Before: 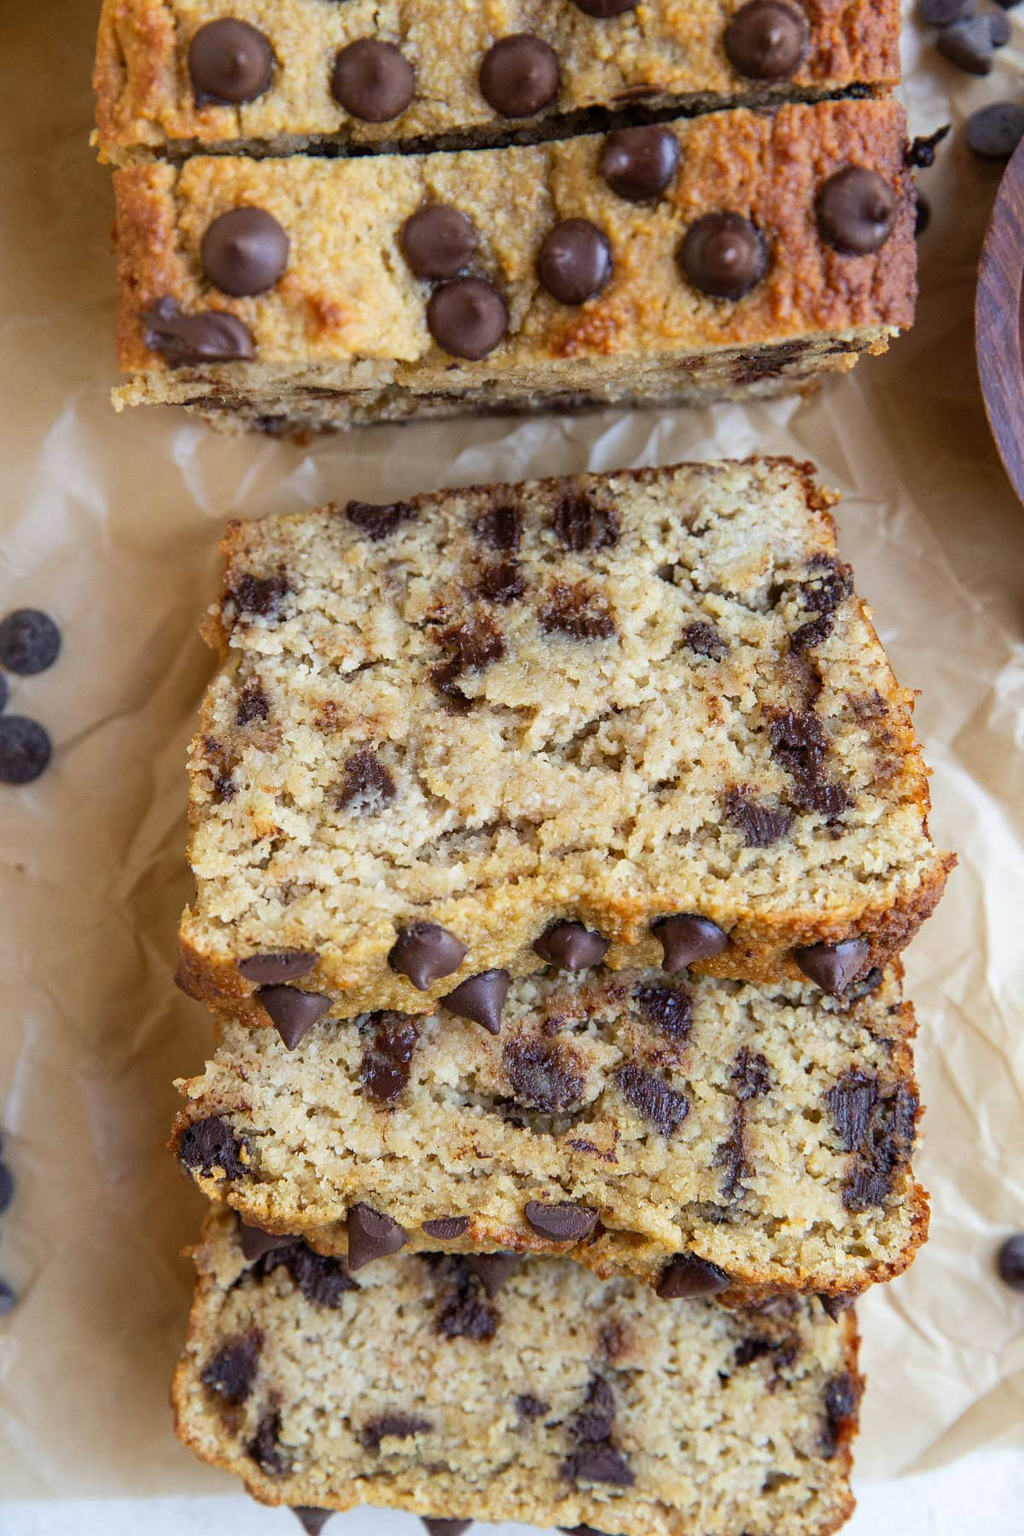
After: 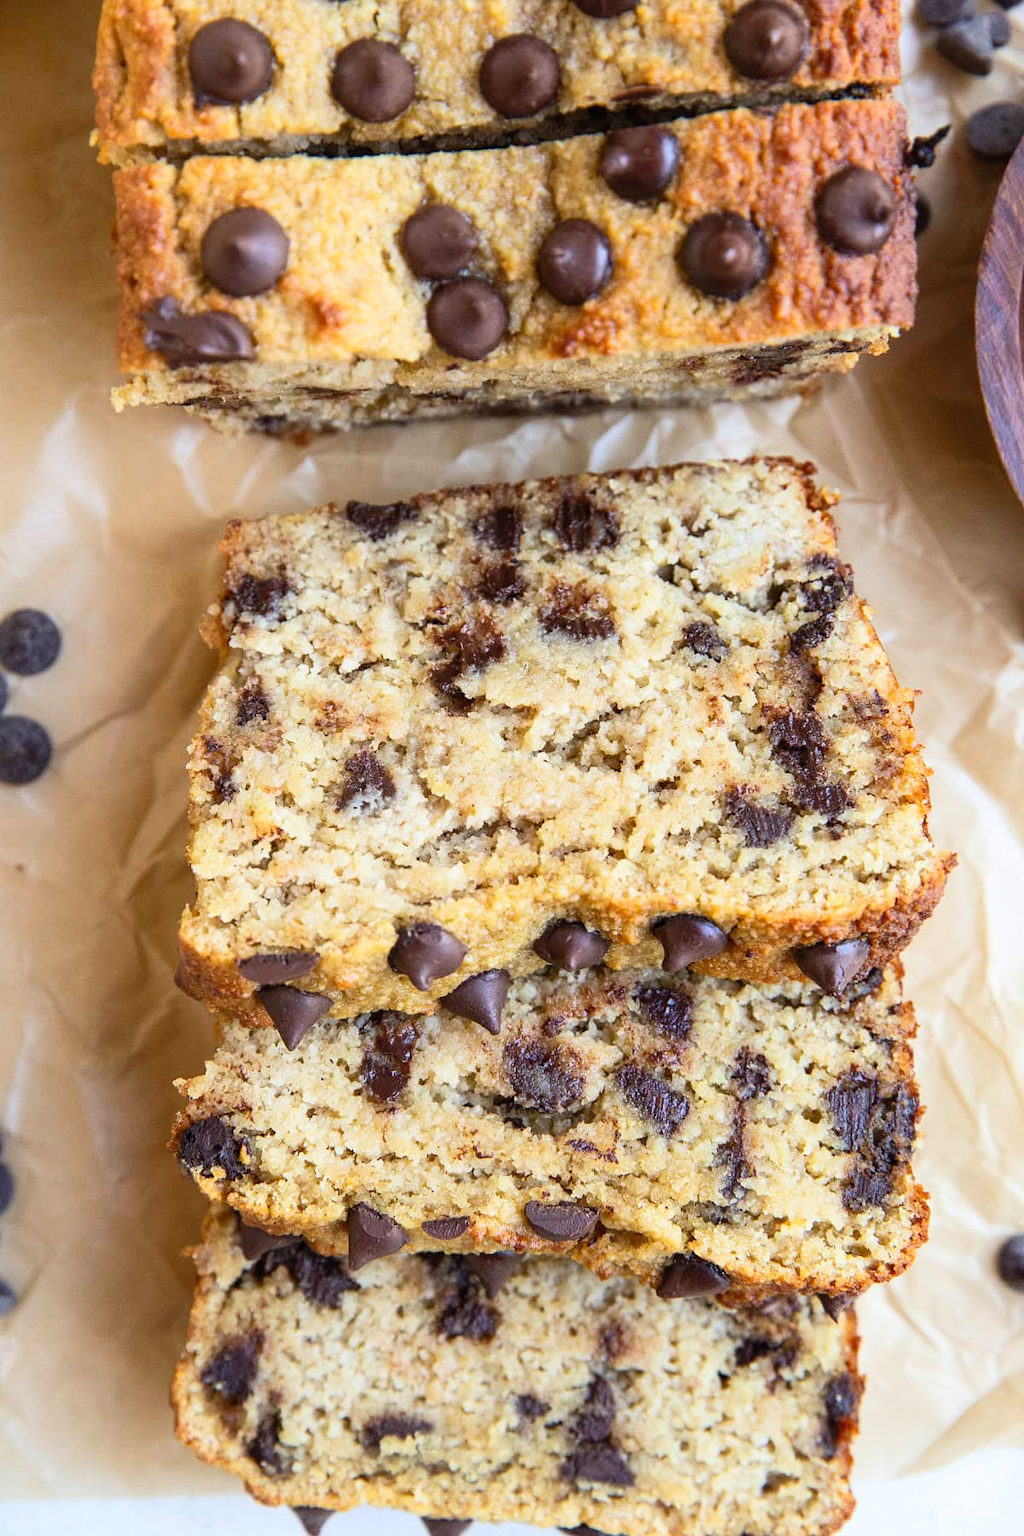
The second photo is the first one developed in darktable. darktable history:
contrast brightness saturation: contrast 0.197, brightness 0.145, saturation 0.135
tone equalizer: on, module defaults
